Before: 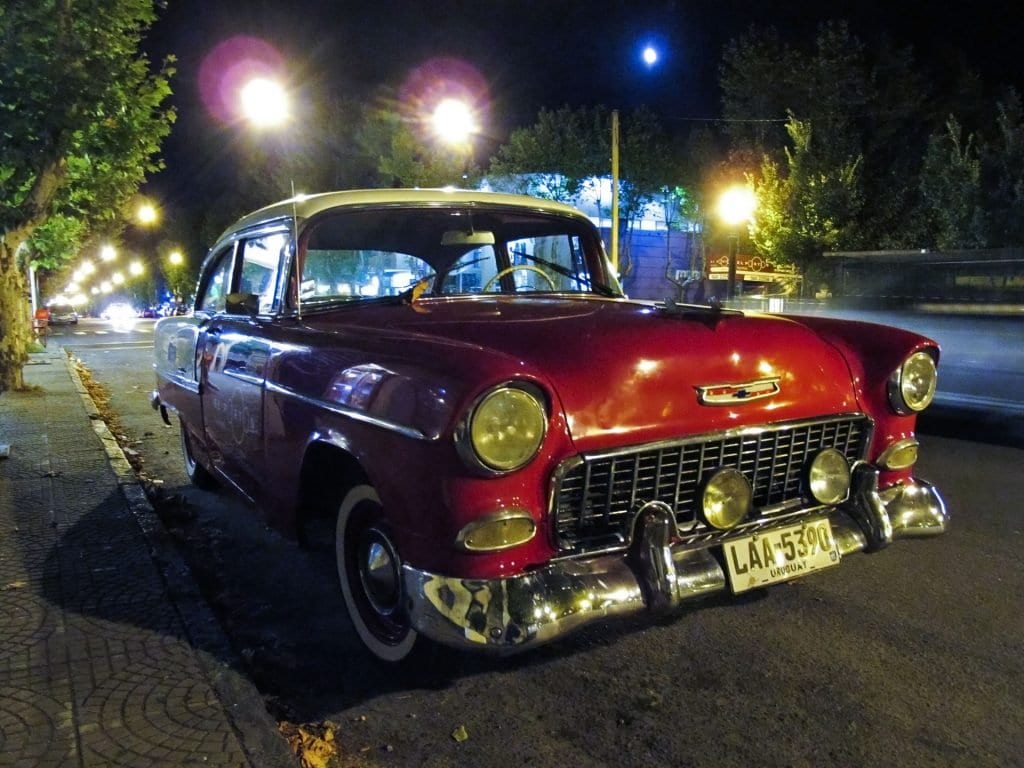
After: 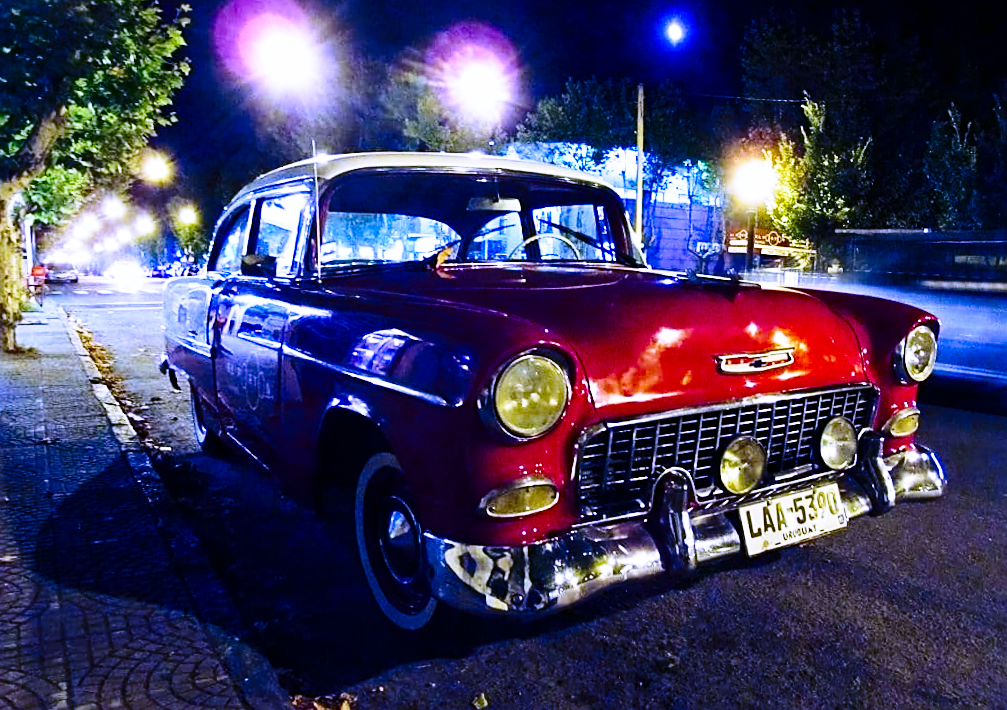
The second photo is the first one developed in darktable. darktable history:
tone equalizer: on, module defaults
white balance: red 0.98, blue 1.61
contrast brightness saturation: contrast 0.19, brightness -0.11, saturation 0.21
base curve: curves: ch0 [(0, 0) (0.028, 0.03) (0.121, 0.232) (0.46, 0.748) (0.859, 0.968) (1, 1)], preserve colors none
crop and rotate: left 0.614%, top 0.179%, bottom 0.309%
rotate and perspective: rotation 0.679°, lens shift (horizontal) 0.136, crop left 0.009, crop right 0.991, crop top 0.078, crop bottom 0.95
sharpen: on, module defaults
